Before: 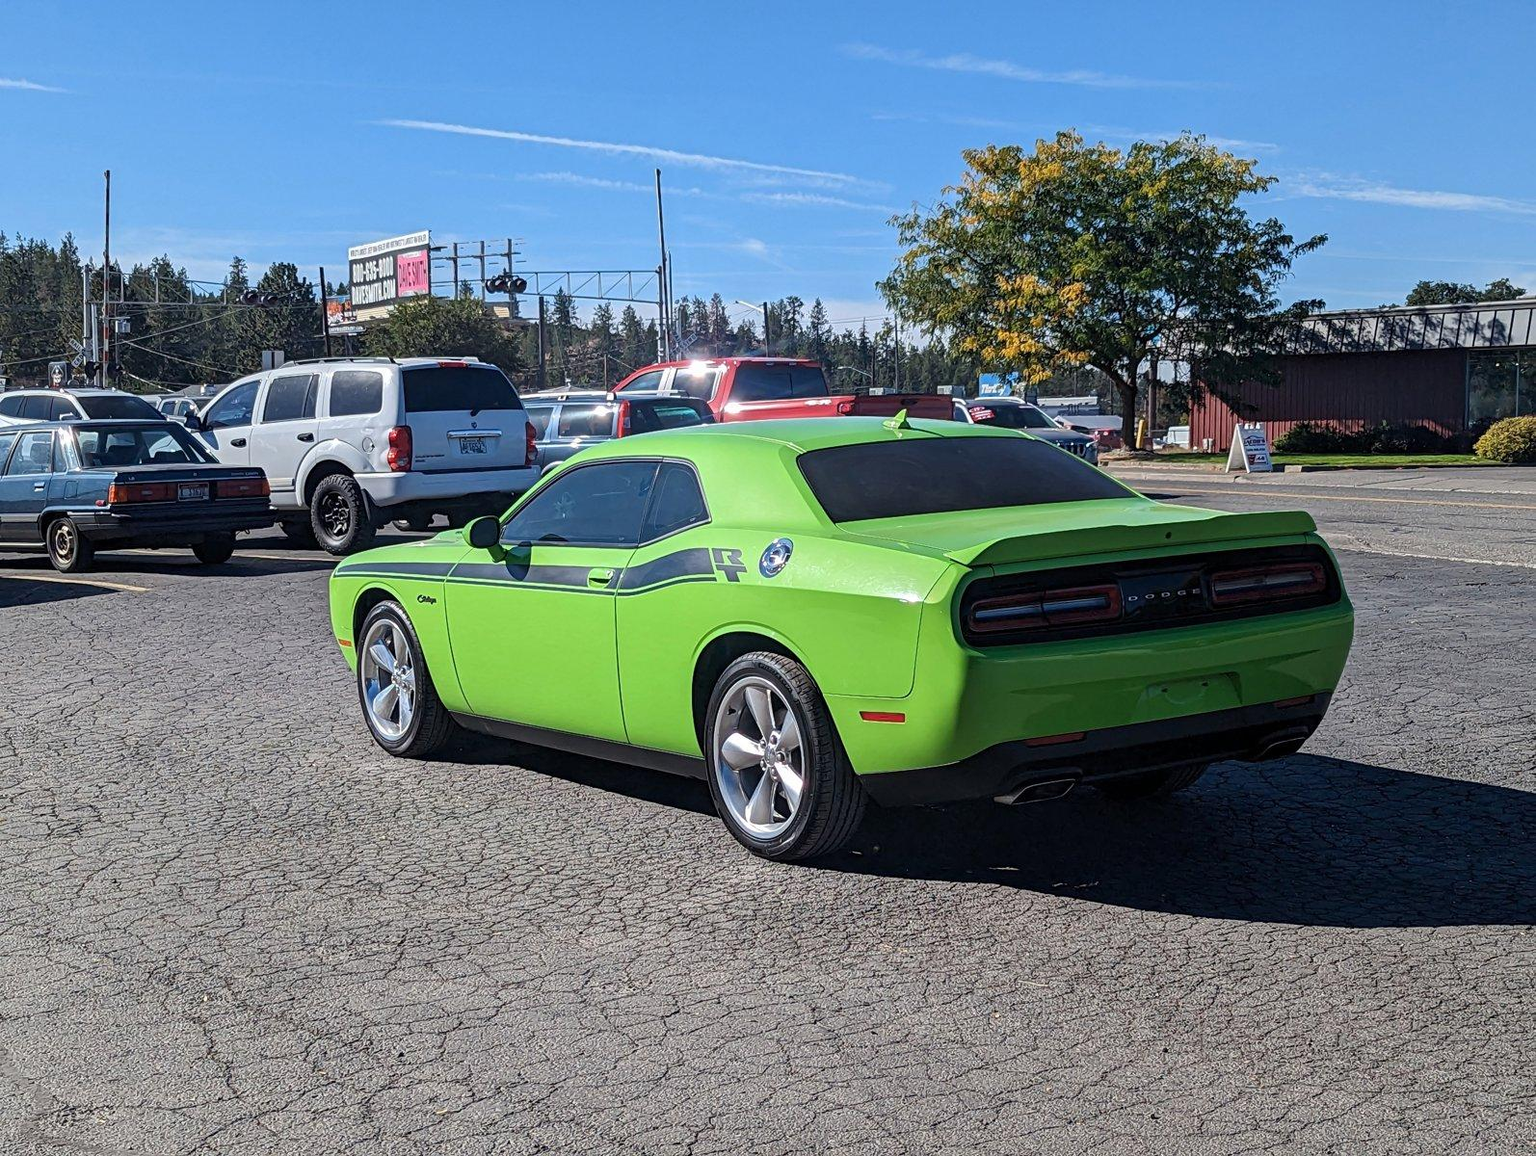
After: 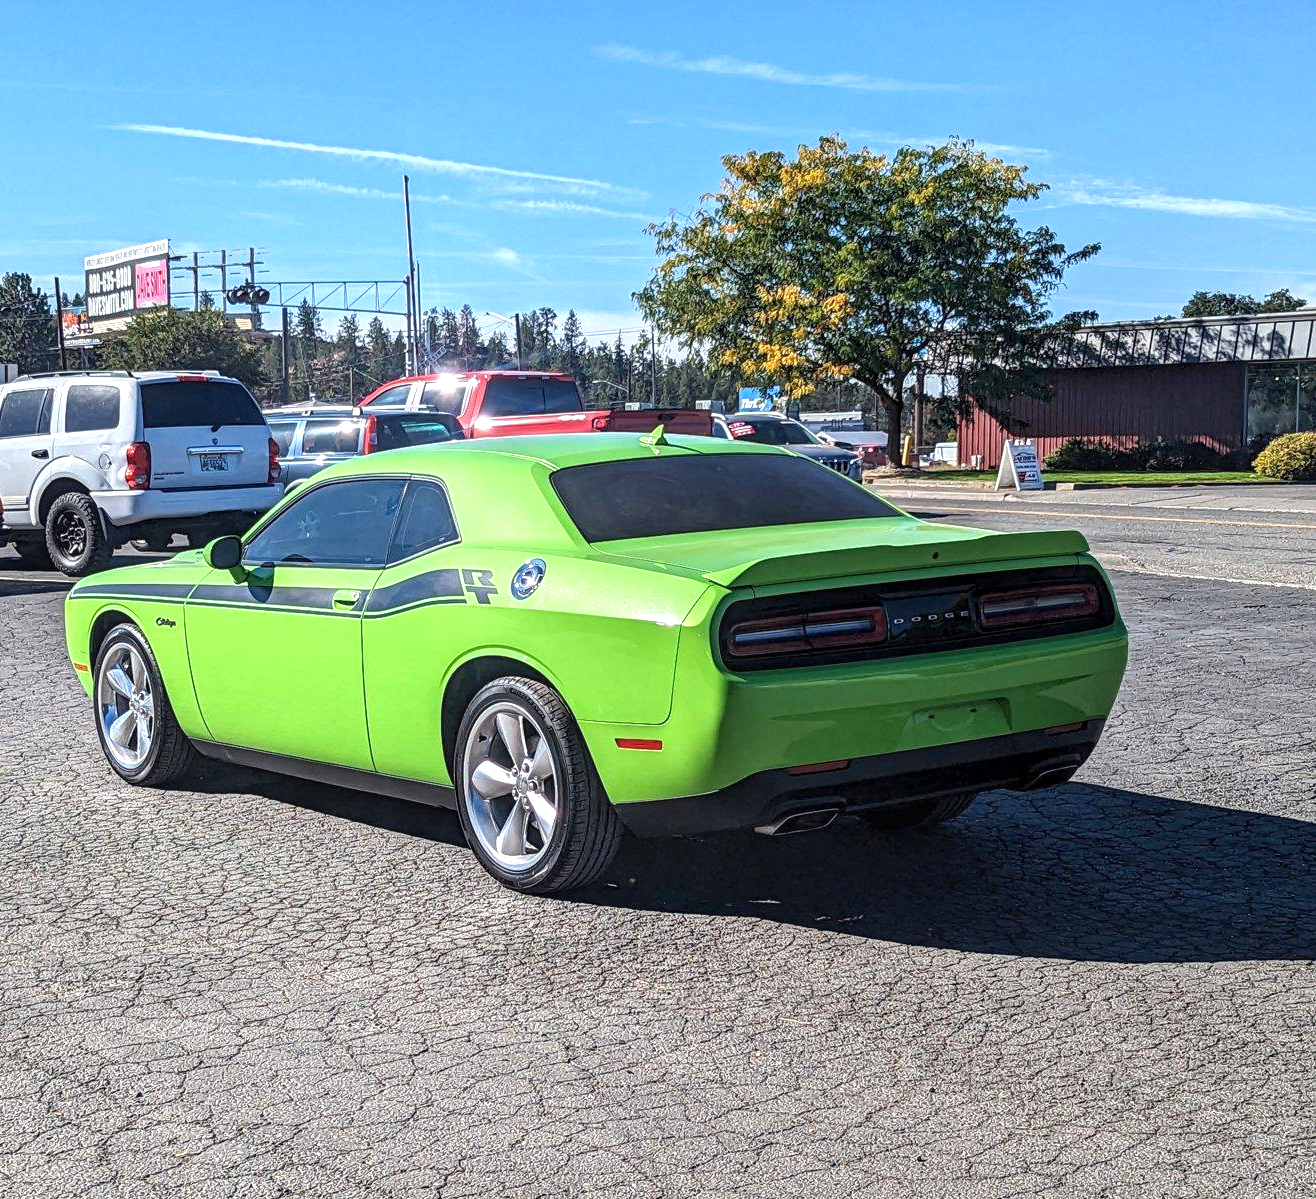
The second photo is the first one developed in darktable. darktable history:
exposure: black level correction 0, exposure 0.691 EV, compensate highlight preservation false
crop: left 17.39%, bottom 0.051%
local contrast: on, module defaults
